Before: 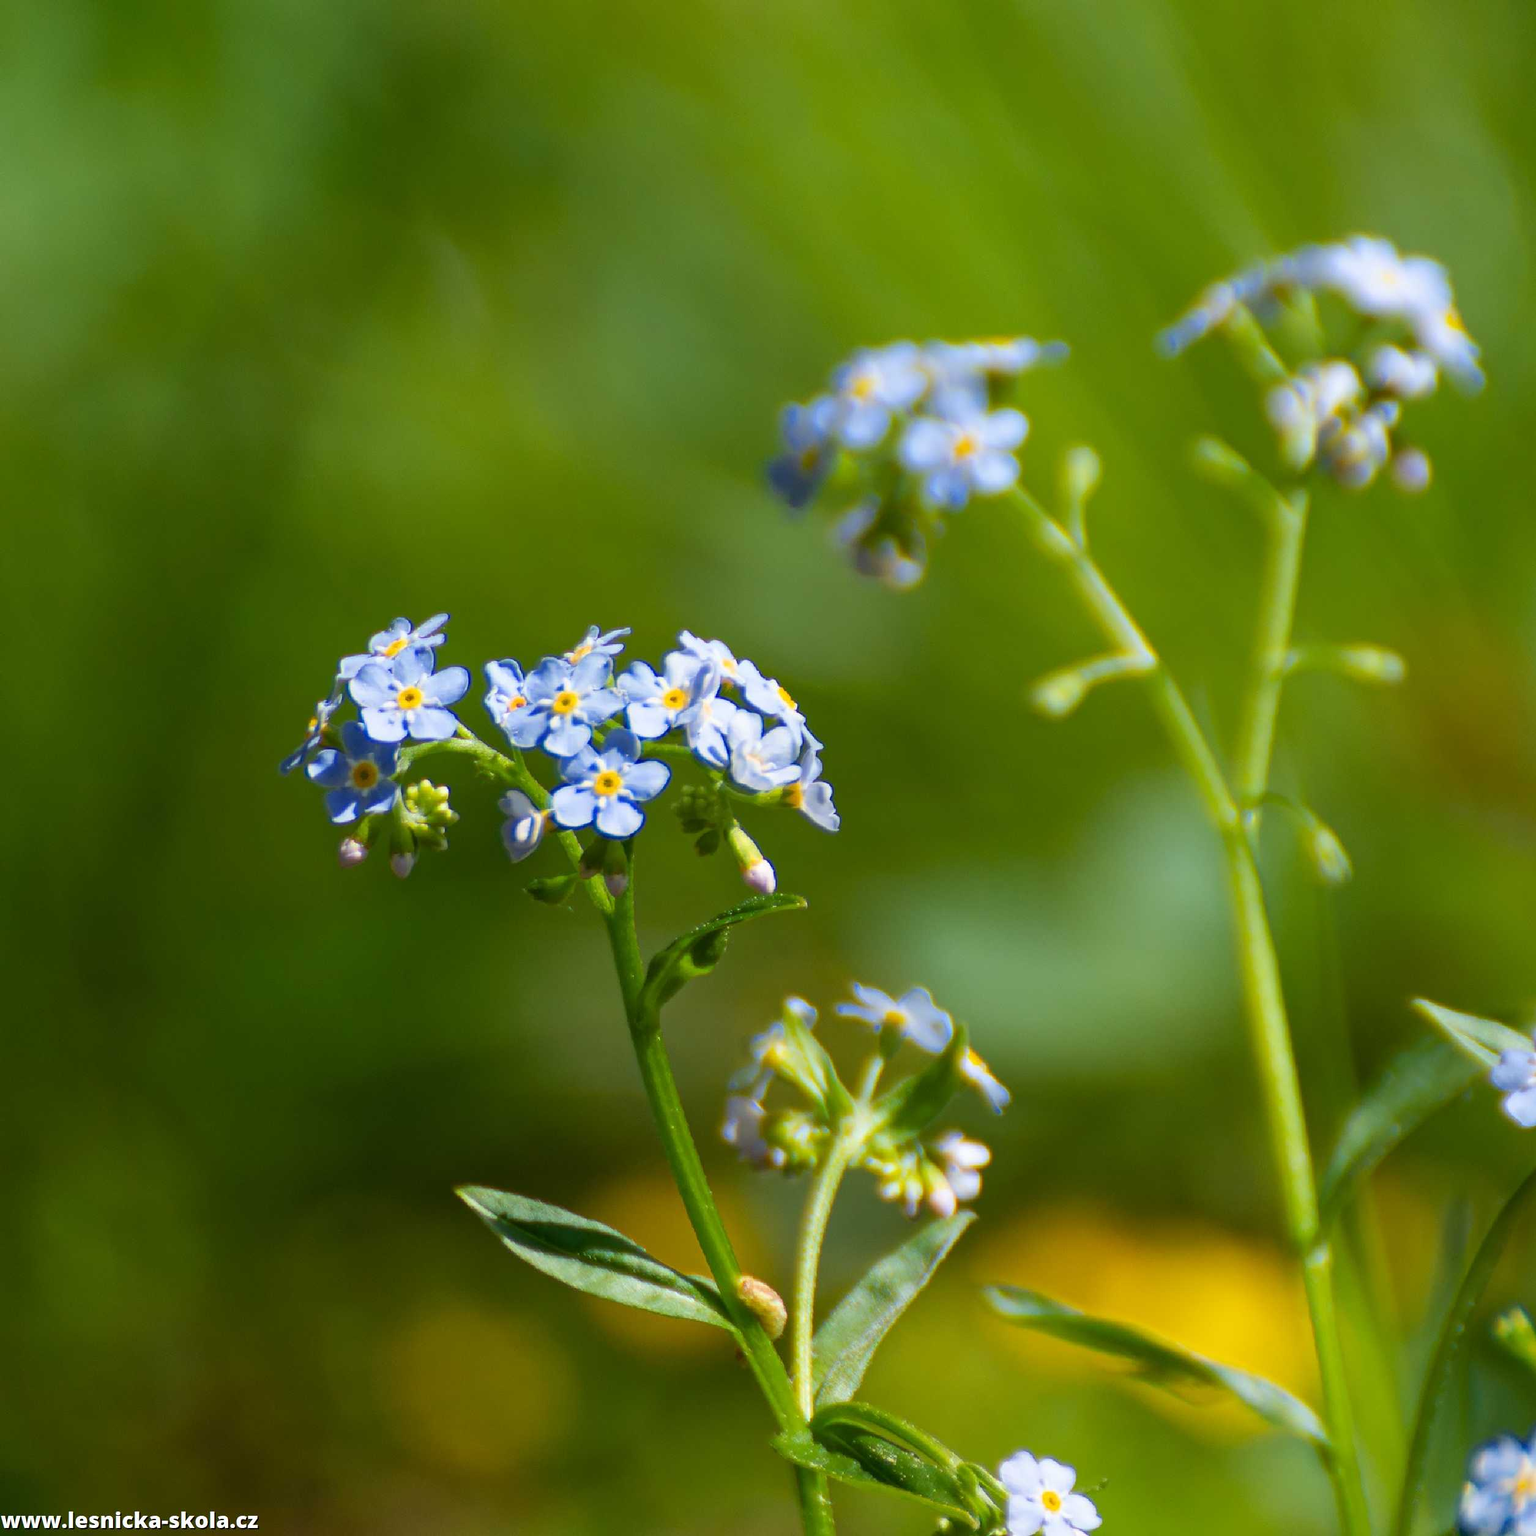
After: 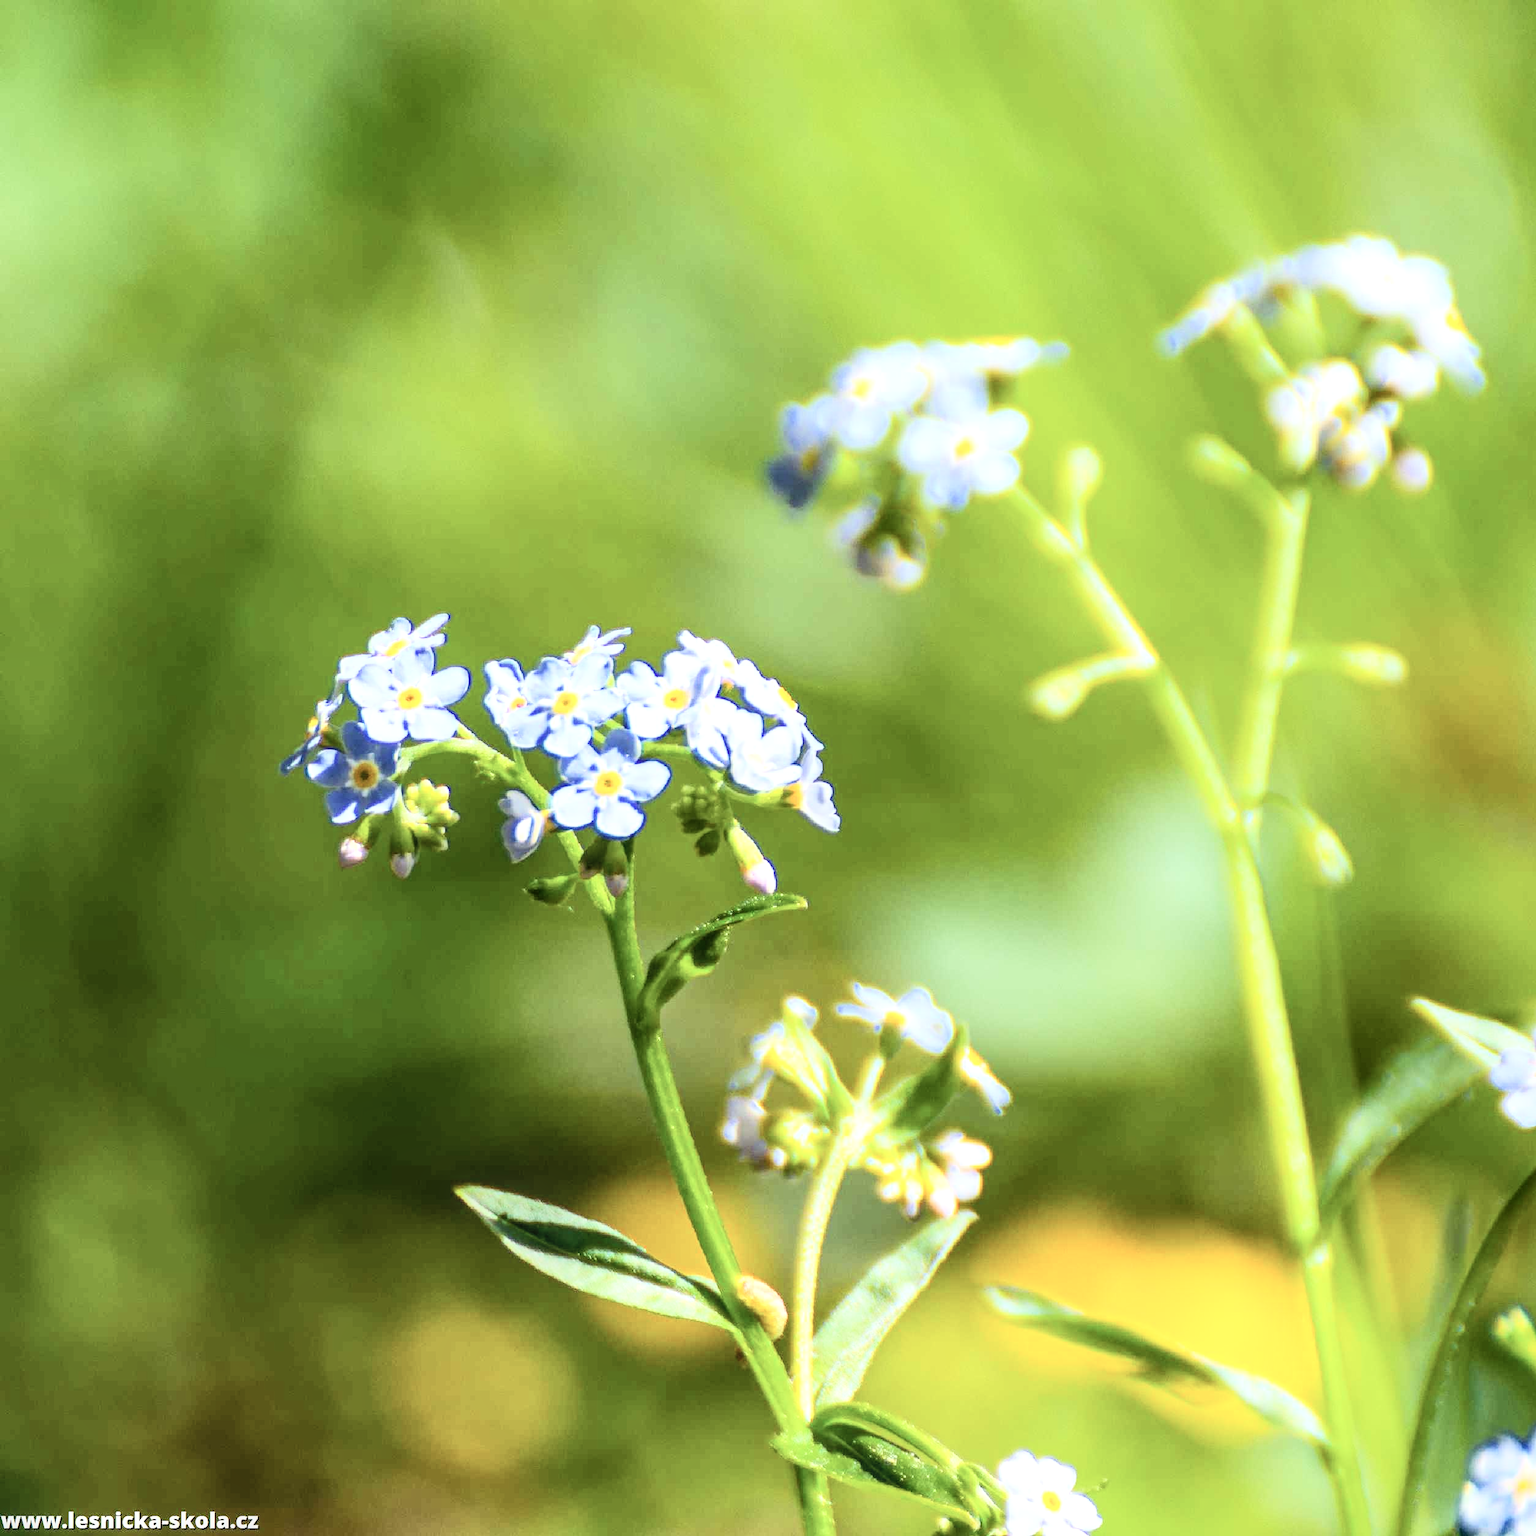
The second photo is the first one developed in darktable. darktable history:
filmic rgb: black relative exposure -7.16 EV, white relative exposure 5.34 EV, hardness 3.03
contrast brightness saturation: contrast 0.371, brightness 0.52
local contrast: detail 138%
exposure: black level correction 0.001, exposure 0.498 EV, compensate exposure bias true, compensate highlight preservation false
